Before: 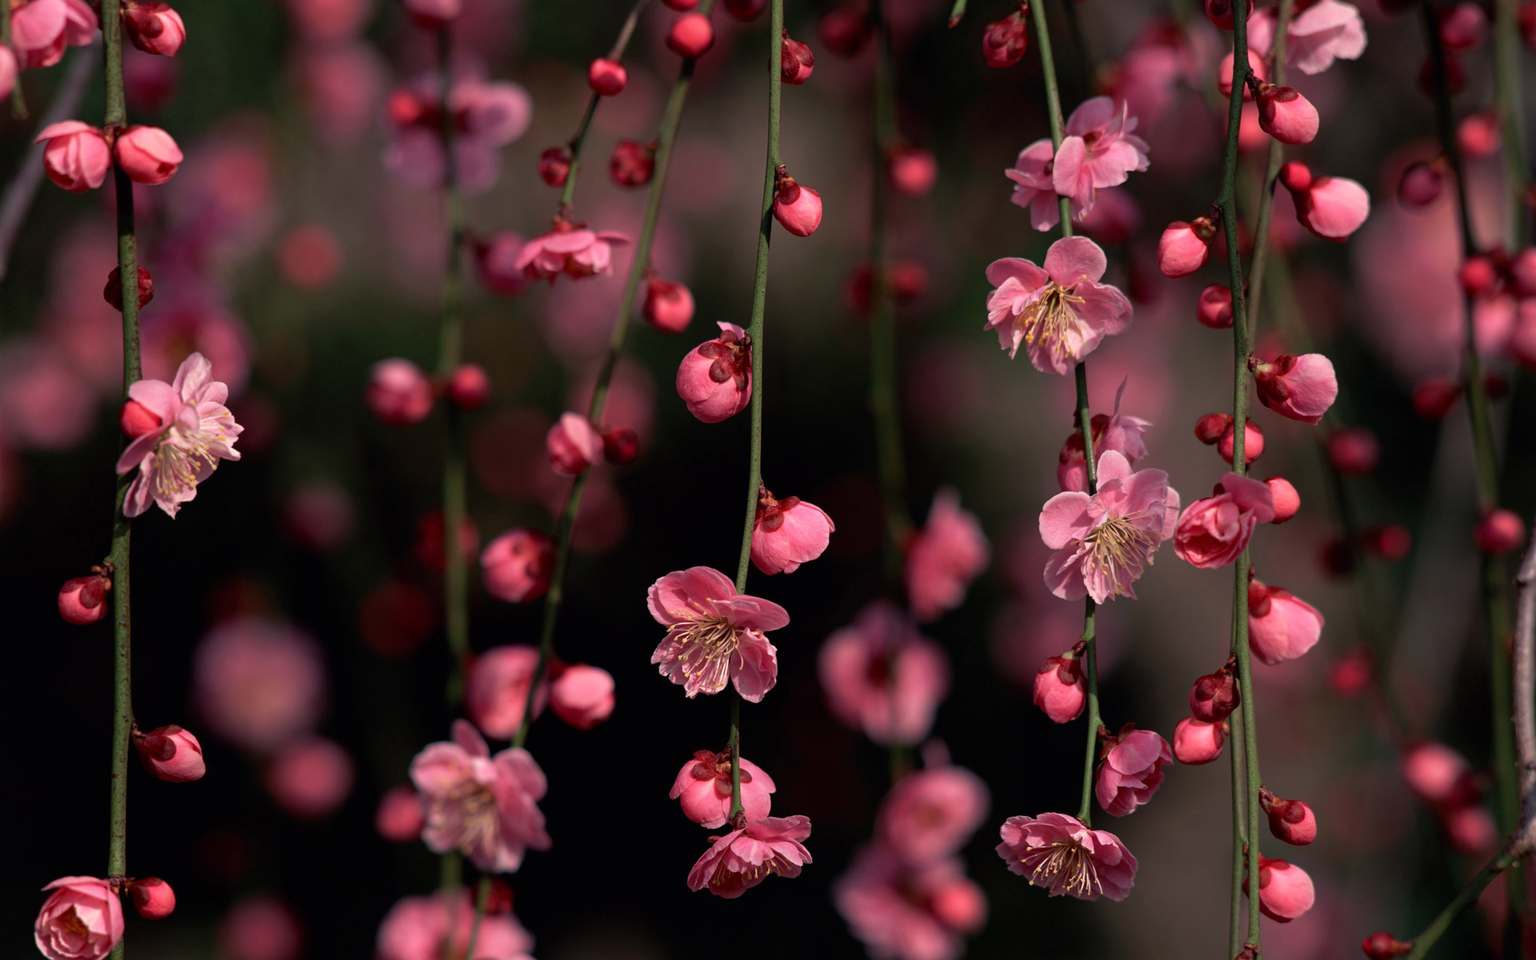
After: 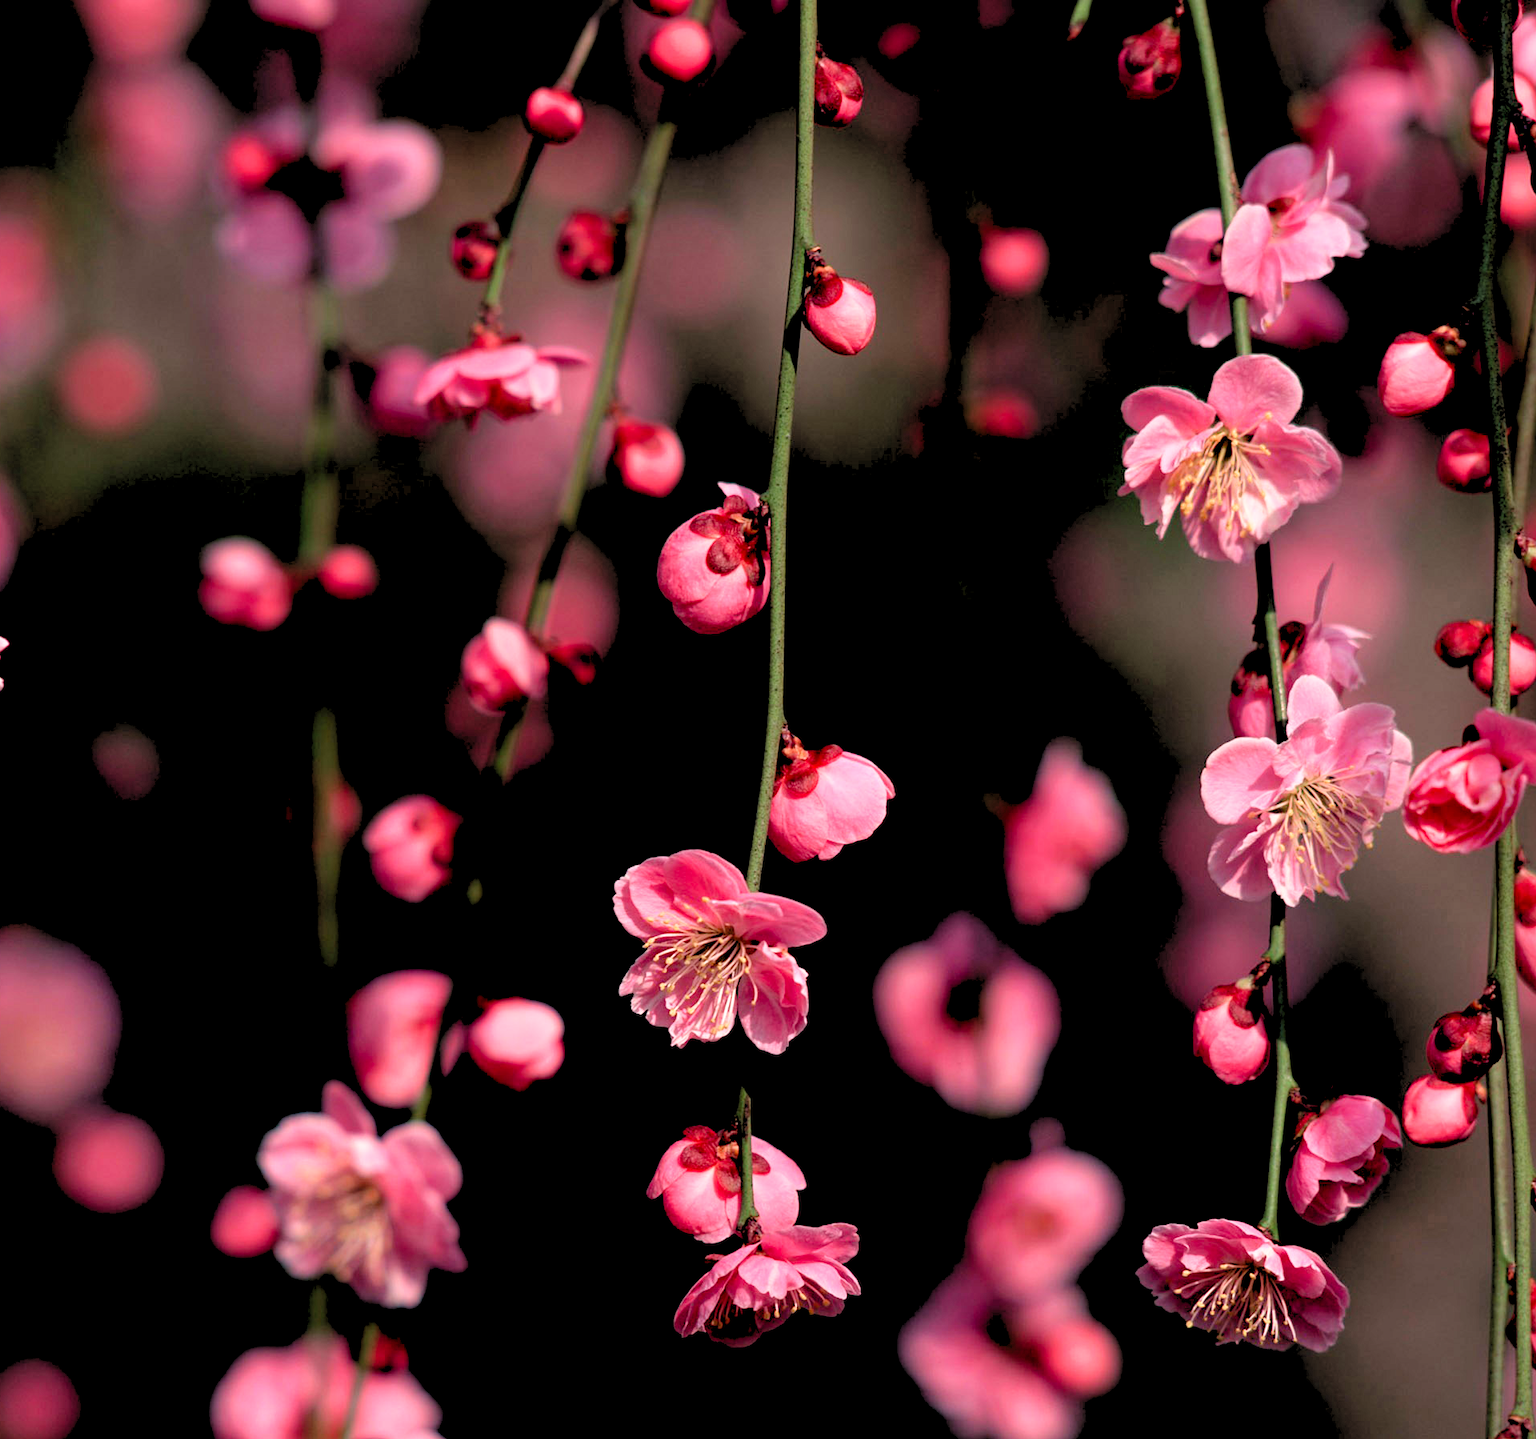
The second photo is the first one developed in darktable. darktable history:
contrast brightness saturation: contrast 0.08, saturation 0.02
filmic rgb: black relative exposure -9.08 EV, white relative exposure 2.3 EV, hardness 7.49
levels: levels [0.072, 0.414, 0.976]
crop and rotate: left 15.546%, right 17.787%
